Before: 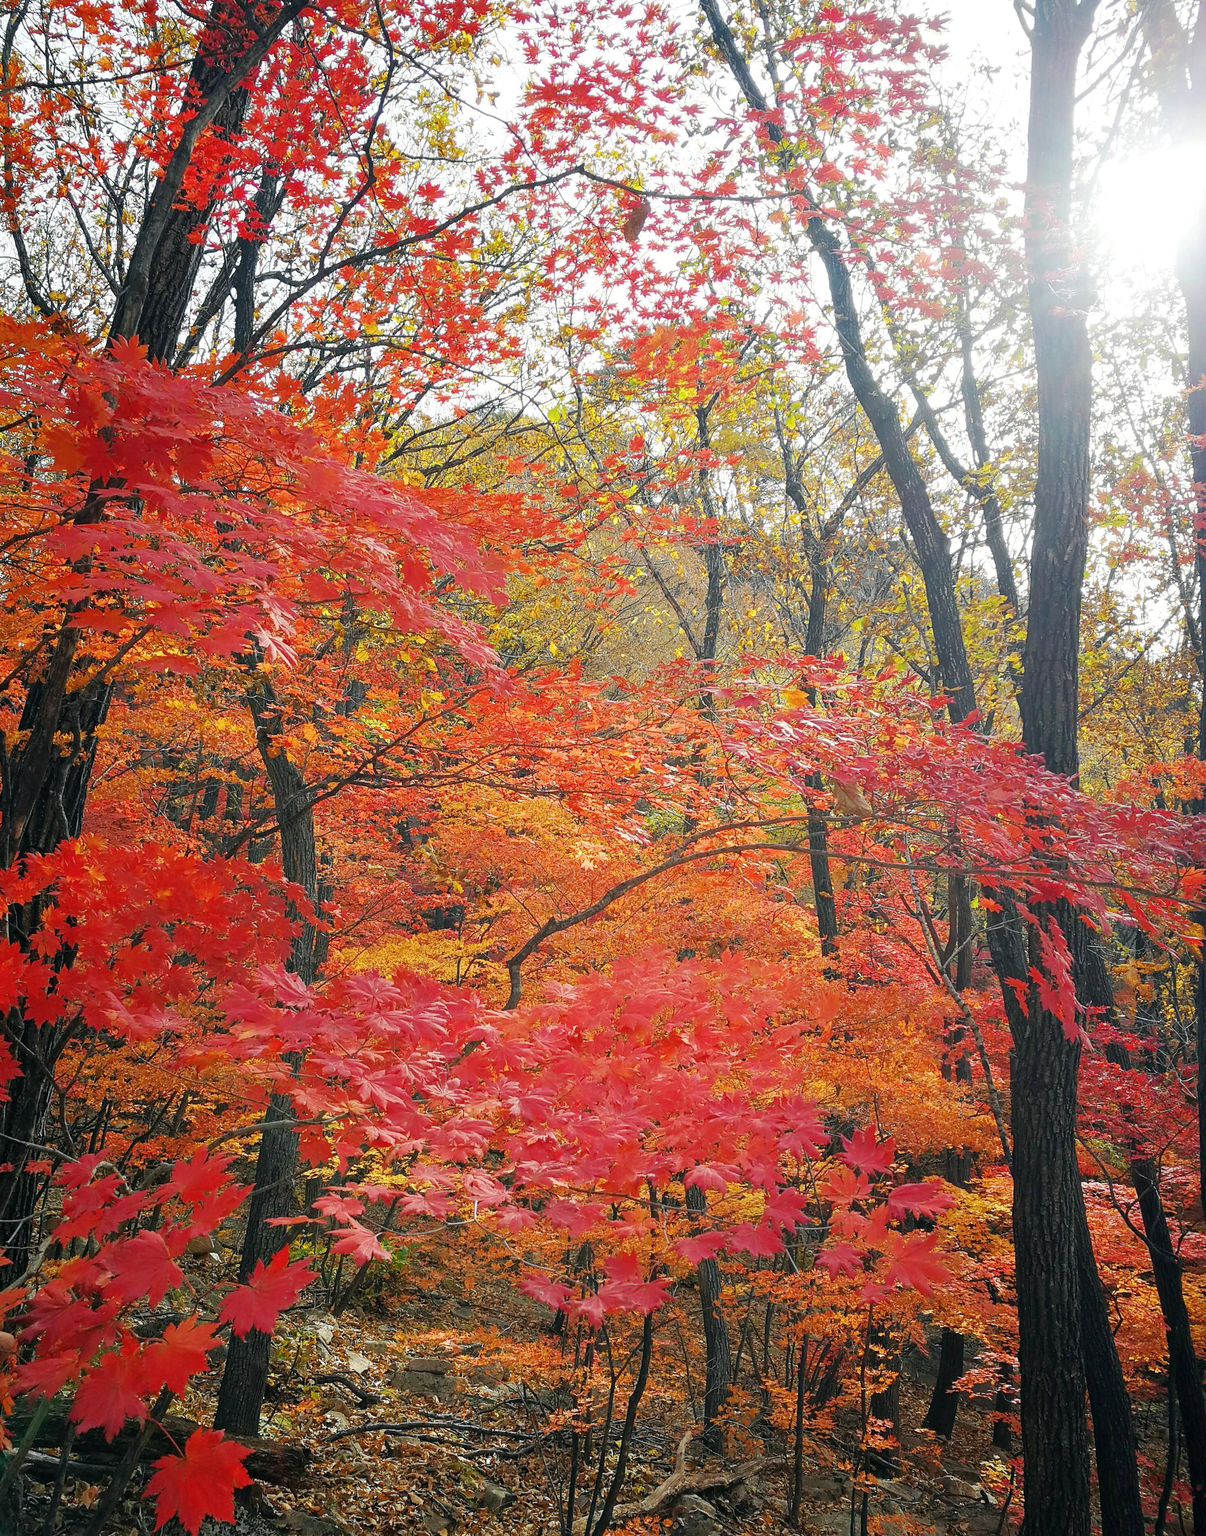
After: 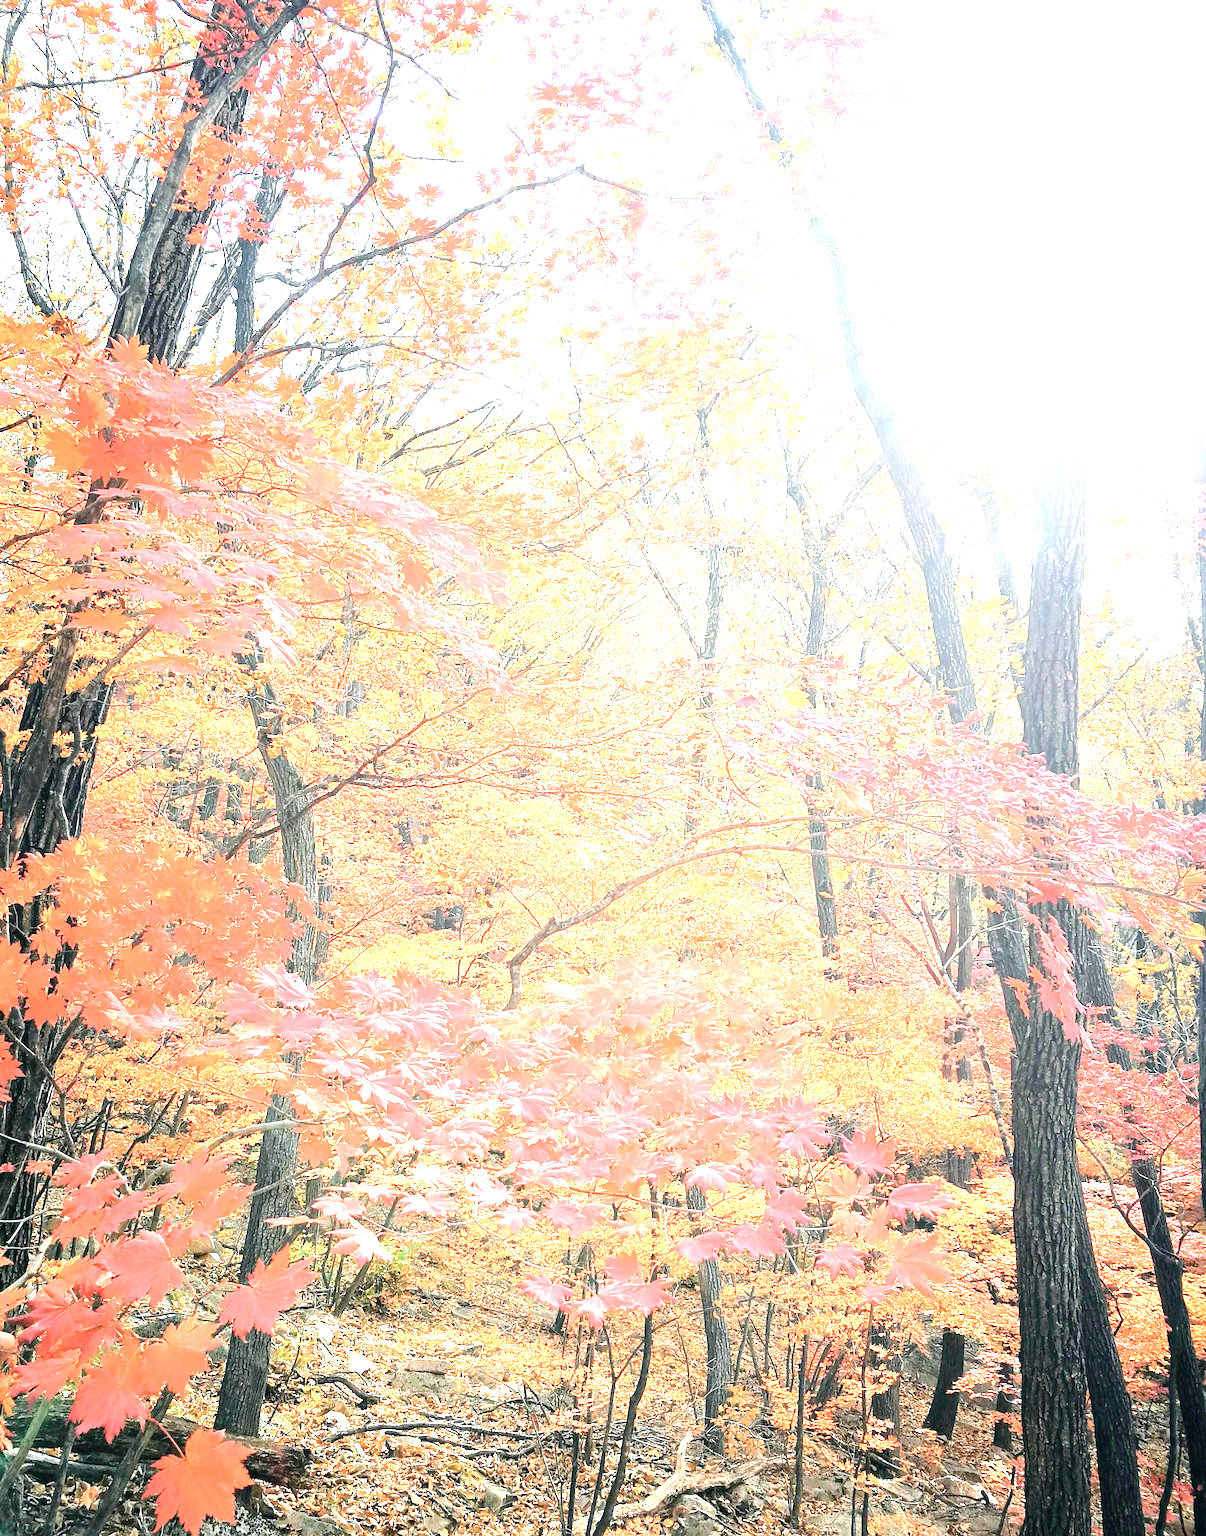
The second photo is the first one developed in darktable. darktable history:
tone equalizer: -8 EV -0.748 EV, -7 EV -0.683 EV, -6 EV -0.611 EV, -5 EV -0.405 EV, -3 EV 0.383 EV, -2 EV 0.6 EV, -1 EV 0.685 EV, +0 EV 0.736 EV, mask exposure compensation -0.509 EV
color balance rgb: perceptual saturation grading › global saturation -3.331%
exposure: black level correction 0, exposure 1.898 EV, compensate highlight preservation false
tone curve: curves: ch0 [(0, 0) (0.07, 0.057) (0.15, 0.177) (0.352, 0.445) (0.59, 0.703) (0.857, 0.908) (1, 1)], preserve colors none
contrast brightness saturation: saturation -0.066
